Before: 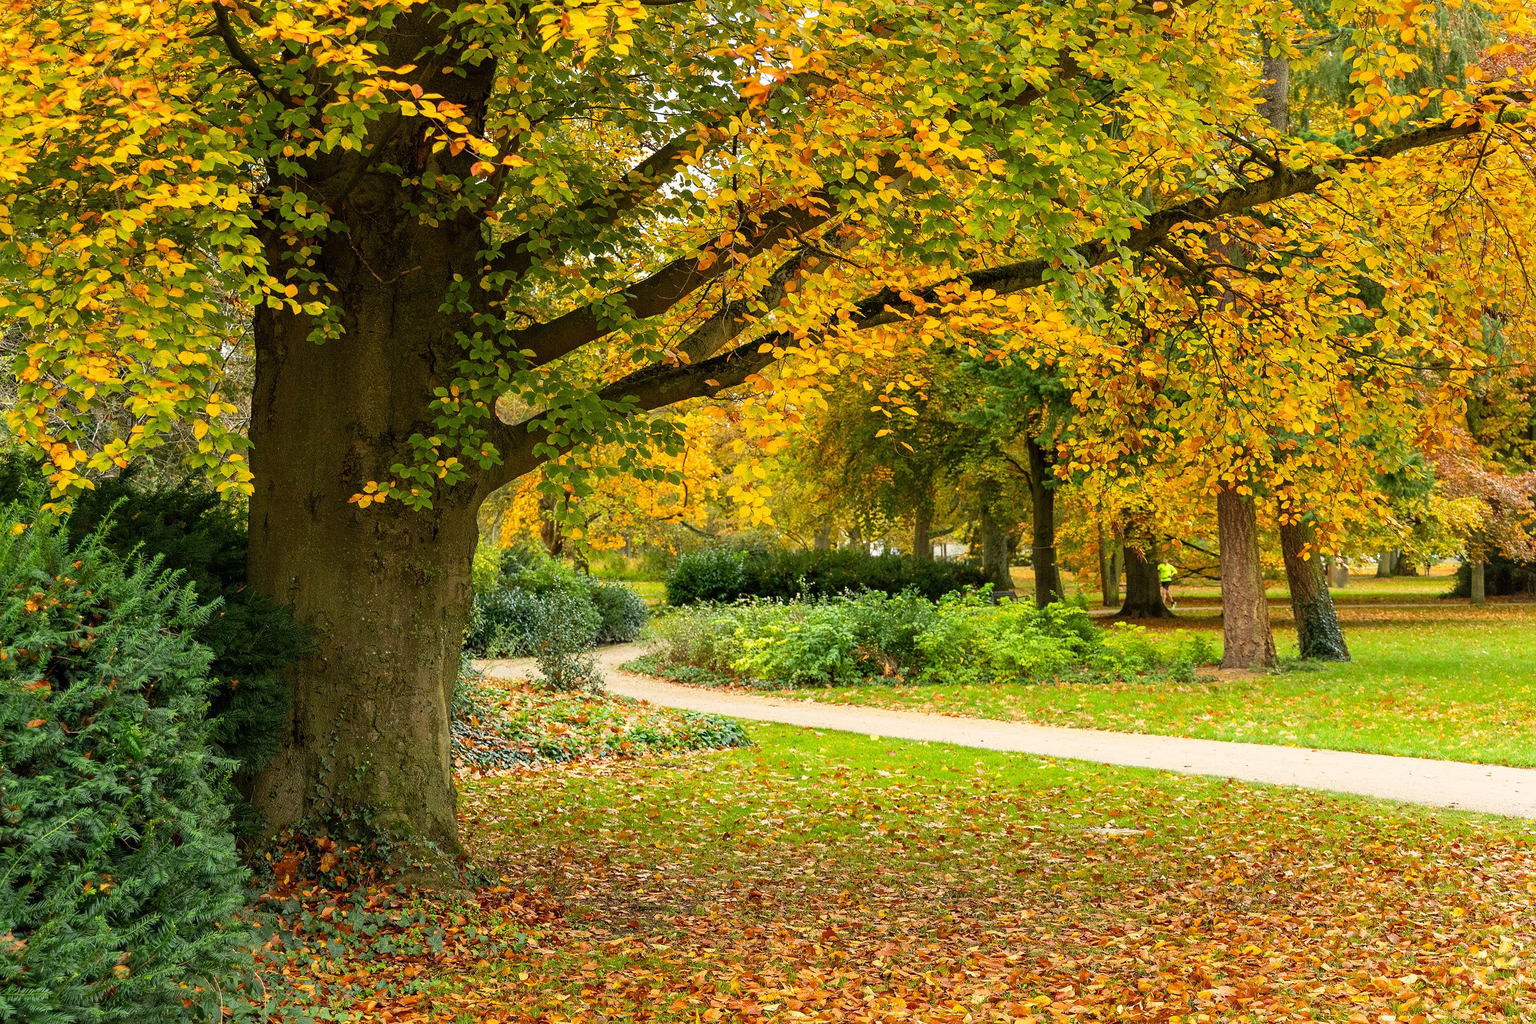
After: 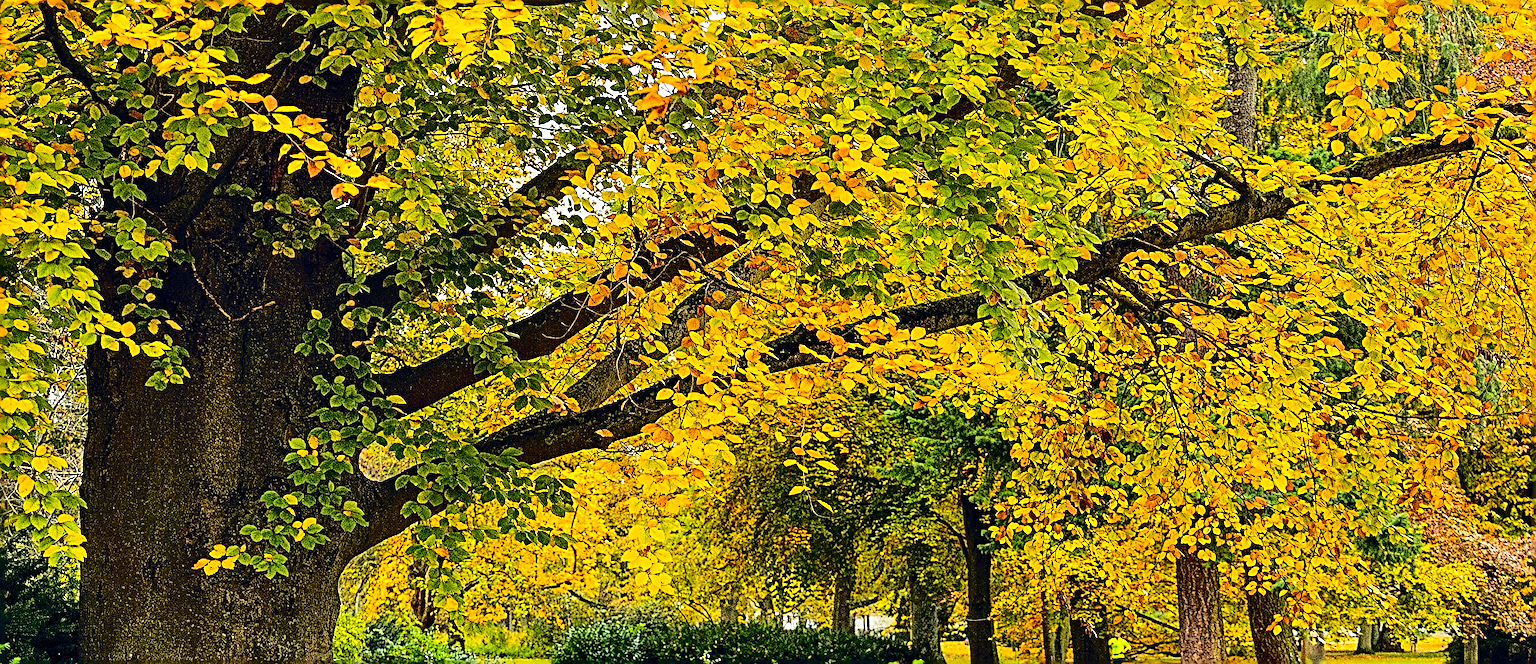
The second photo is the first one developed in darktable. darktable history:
tone curve: curves: ch0 [(0, 0) (0.003, 0.003) (0.011, 0.009) (0.025, 0.018) (0.044, 0.027) (0.069, 0.034) (0.1, 0.043) (0.136, 0.056) (0.177, 0.084) (0.224, 0.138) (0.277, 0.203) (0.335, 0.329) (0.399, 0.451) (0.468, 0.572) (0.543, 0.671) (0.623, 0.754) (0.709, 0.821) (0.801, 0.88) (0.898, 0.938) (1, 1)], color space Lab, independent channels, preserve colors none
exposure: exposure -0.215 EV, compensate exposure bias true, compensate highlight preservation false
crop and rotate: left 11.631%, bottom 42.647%
sharpen: radius 3.193, amount 1.73
local contrast: mode bilateral grid, contrast 14, coarseness 36, detail 105%, midtone range 0.2
color balance rgb: global offset › chroma 0.126%, global offset › hue 254.29°, linear chroma grading › global chroma 15.455%, perceptual saturation grading › global saturation 19.434%, global vibrance 11.66%, contrast 4.954%
shadows and highlights: shadows 52.53, highlights color adjustment 0.308%, soften with gaussian
haze removal: compatibility mode true, adaptive false
